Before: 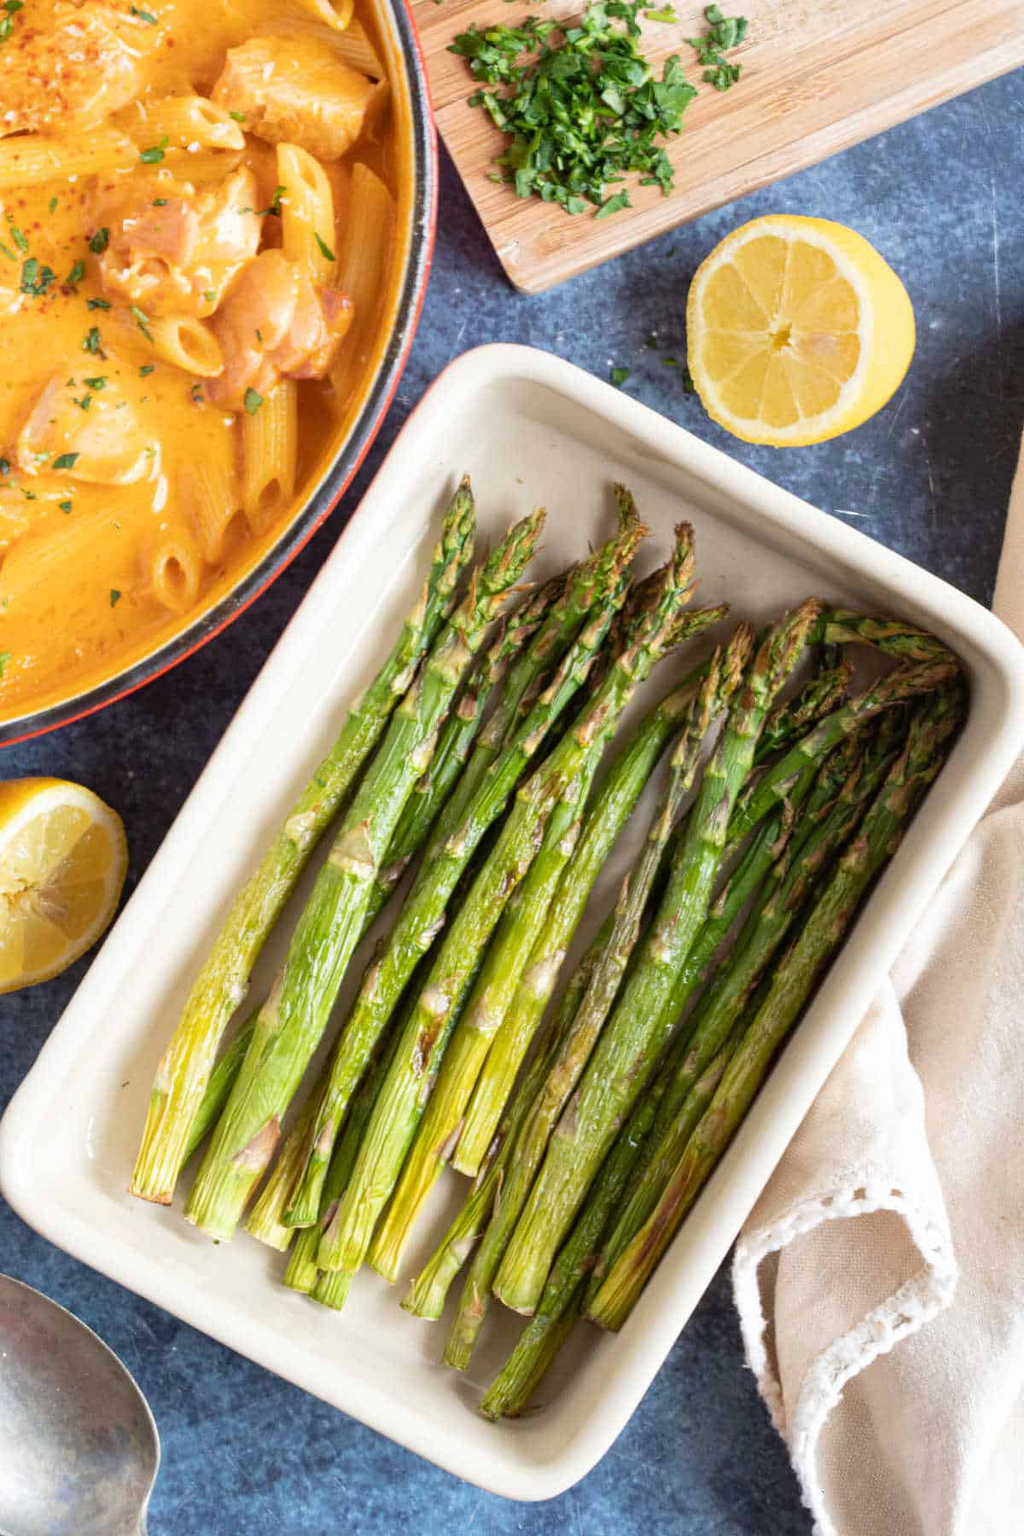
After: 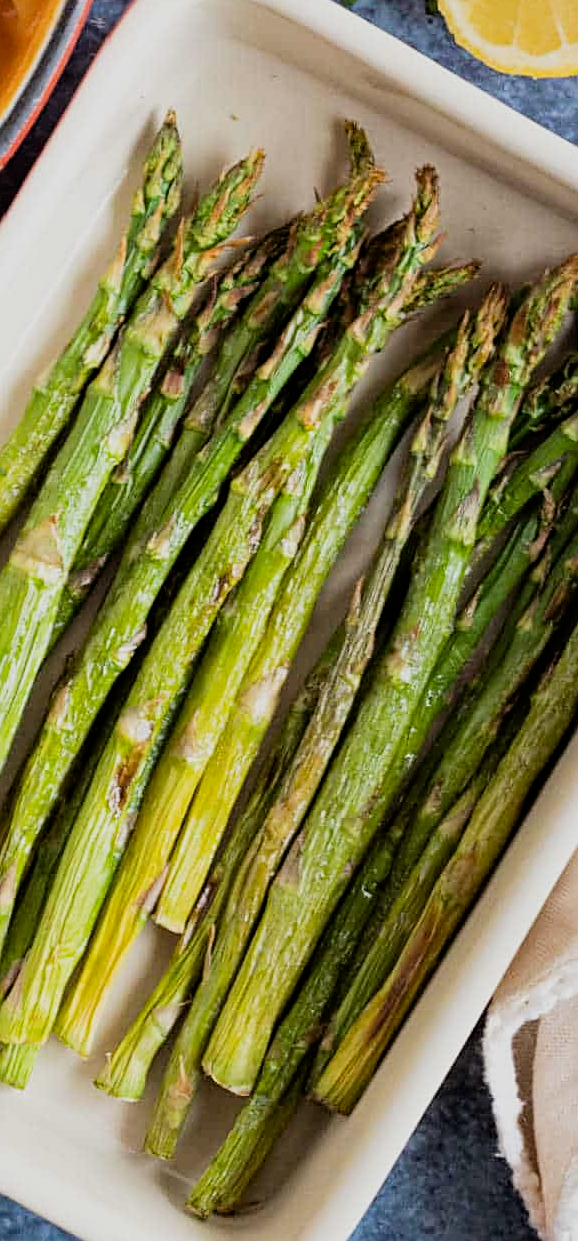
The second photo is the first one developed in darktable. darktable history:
haze removal: adaptive false
filmic rgb: black relative exposure -7.65 EV, white relative exposure 3.97 EV, threshold 3.06 EV, hardness 4.02, contrast 1.096, highlights saturation mix -28.55%, enable highlight reconstruction true
crop: left 31.311%, top 24.827%, right 20.474%, bottom 6.225%
sharpen: on, module defaults
